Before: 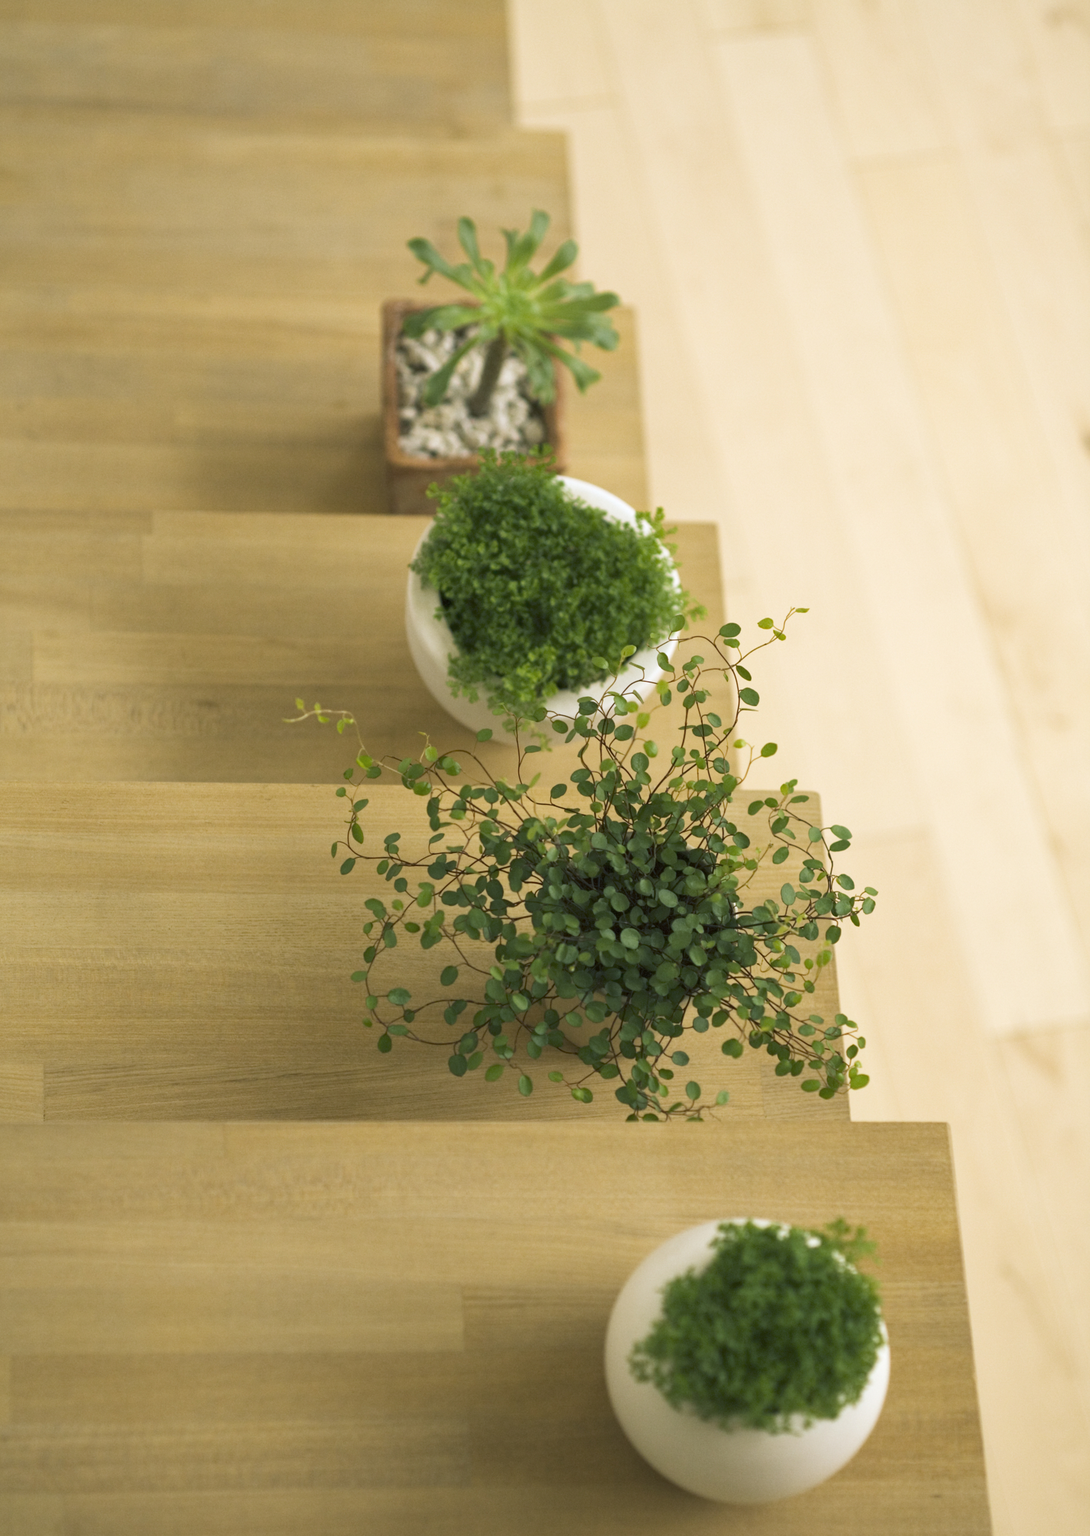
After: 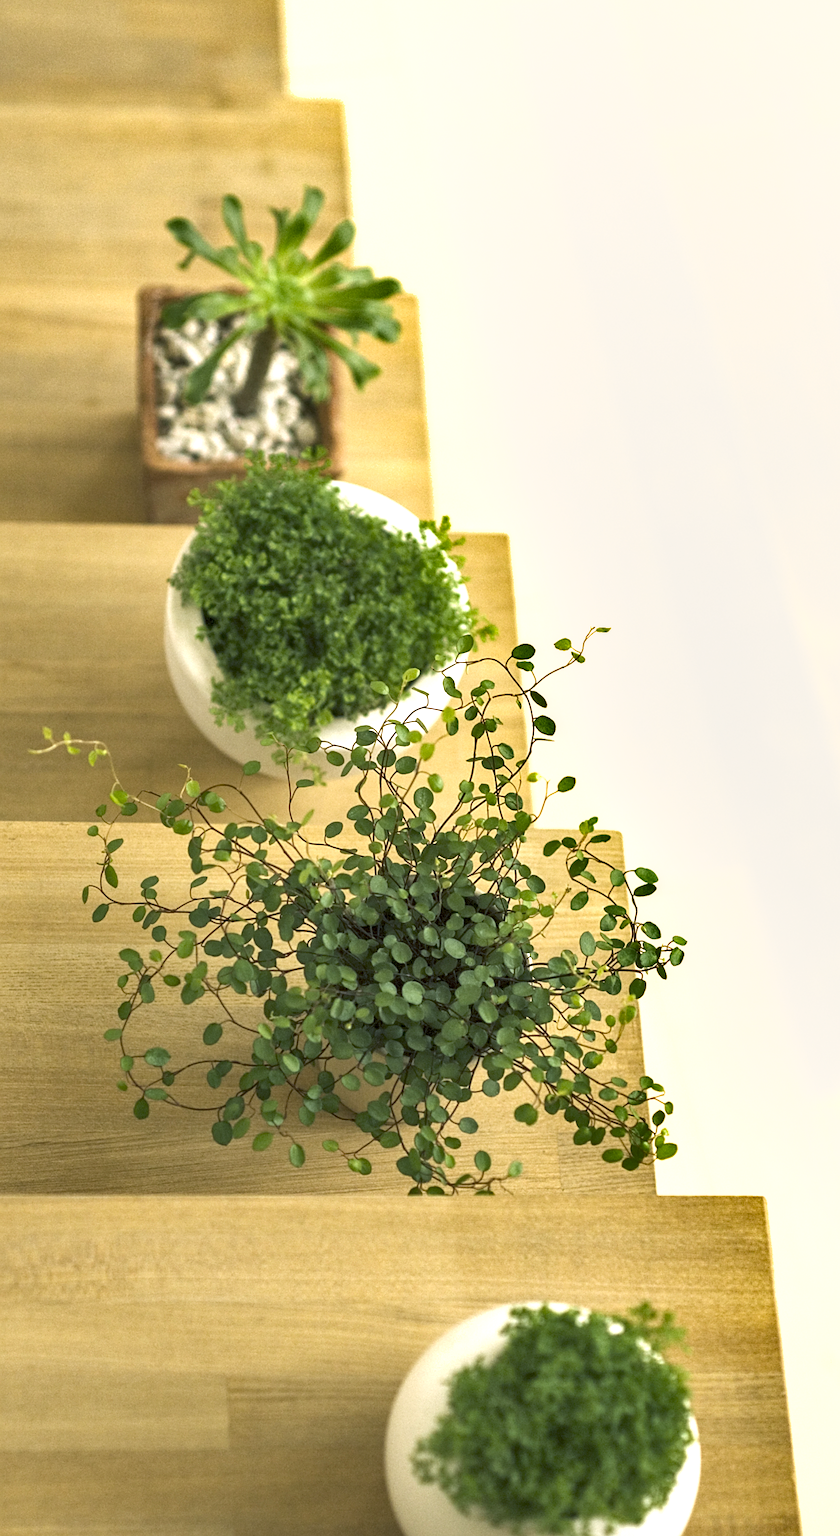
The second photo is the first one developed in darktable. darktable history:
crop and rotate: left 23.6%, top 2.699%, right 6.7%, bottom 6.881%
tone equalizer: -8 EV -0.743 EV, -7 EV -0.722 EV, -6 EV -0.618 EV, -5 EV -0.404 EV, -3 EV 0.375 EV, -2 EV 0.6 EV, -1 EV 0.699 EV, +0 EV 0.752 EV, smoothing diameter 24.86%, edges refinement/feathering 7.2, preserve details guided filter
local contrast: on, module defaults
sharpen: on, module defaults
shadows and highlights: low approximation 0.01, soften with gaussian
